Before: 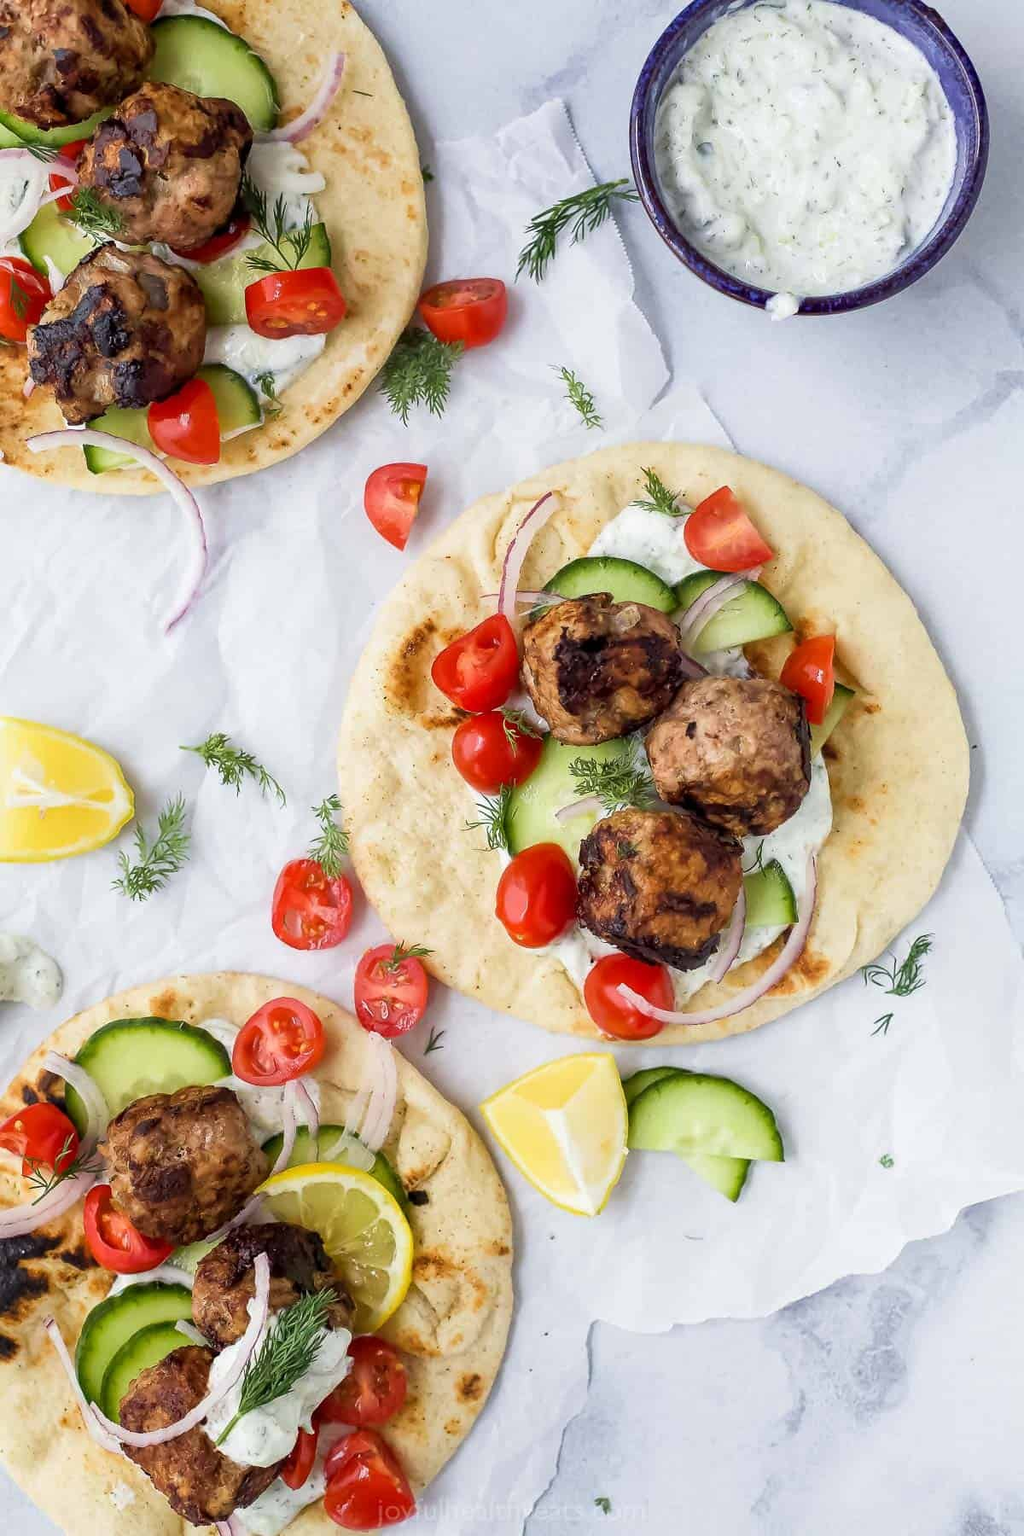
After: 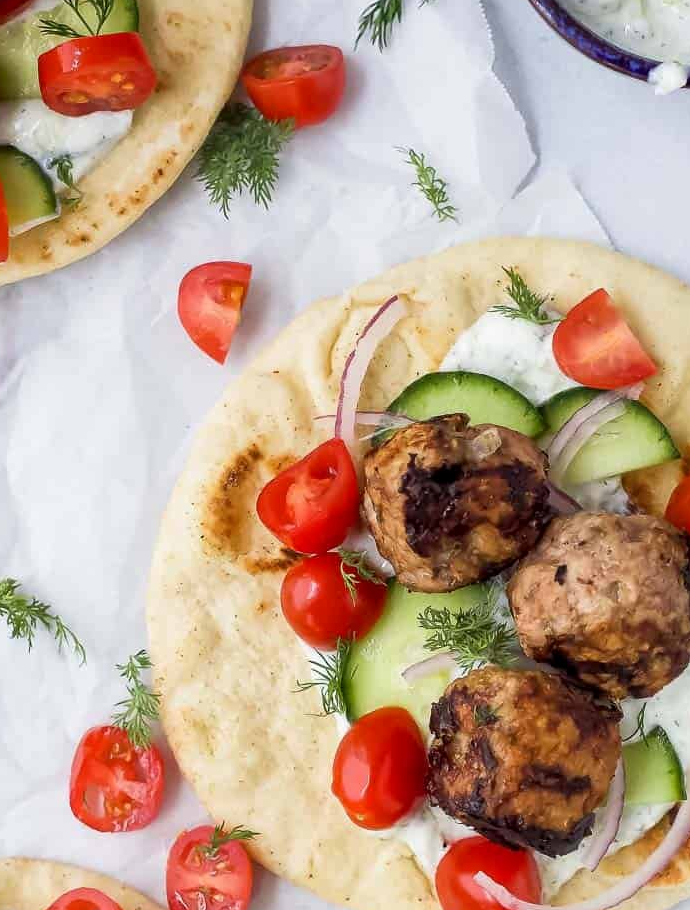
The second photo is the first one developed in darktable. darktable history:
crop: left 20.754%, top 15.635%, right 21.734%, bottom 33.755%
exposure: black level correction 0.001, compensate exposure bias true, compensate highlight preservation false
